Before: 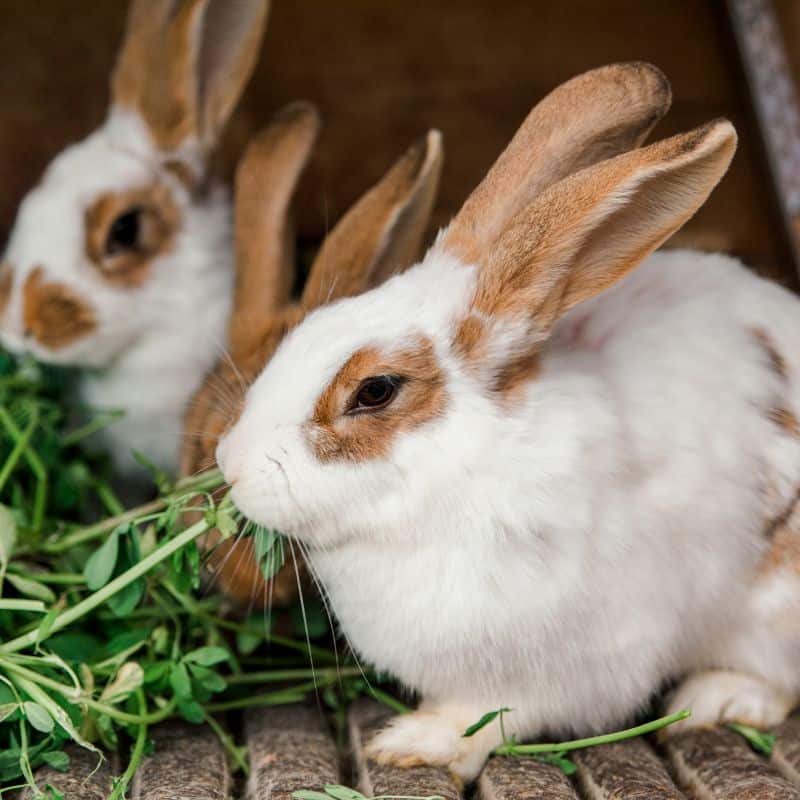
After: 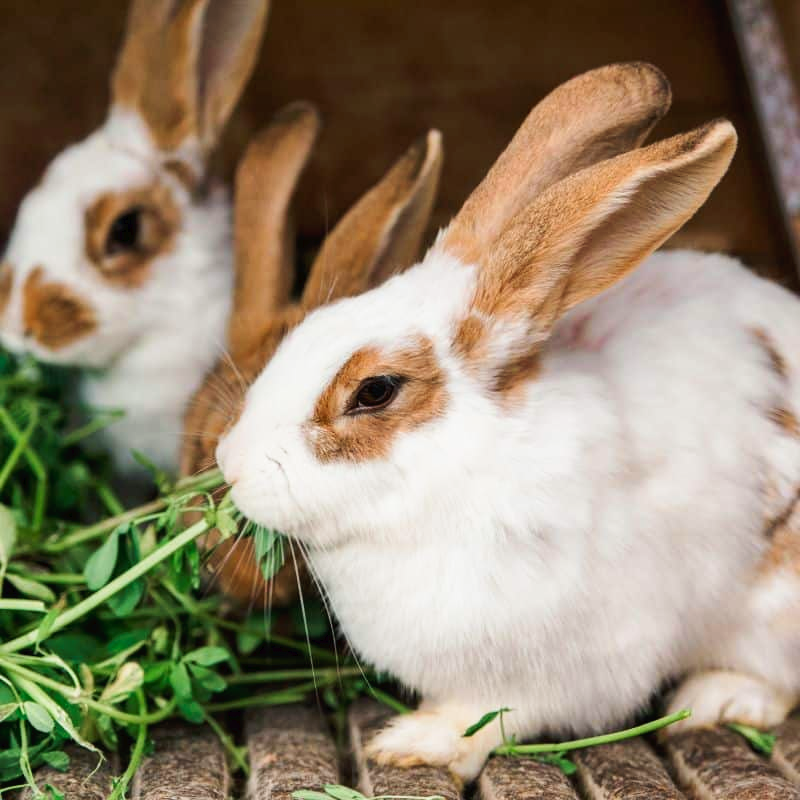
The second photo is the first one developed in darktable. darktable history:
tone curve: curves: ch0 [(0, 0) (0.003, 0.019) (0.011, 0.022) (0.025, 0.03) (0.044, 0.049) (0.069, 0.08) (0.1, 0.111) (0.136, 0.144) (0.177, 0.189) (0.224, 0.23) (0.277, 0.285) (0.335, 0.356) (0.399, 0.428) (0.468, 0.511) (0.543, 0.597) (0.623, 0.682) (0.709, 0.773) (0.801, 0.865) (0.898, 0.945) (1, 1)], preserve colors none
velvia: strength 17%
